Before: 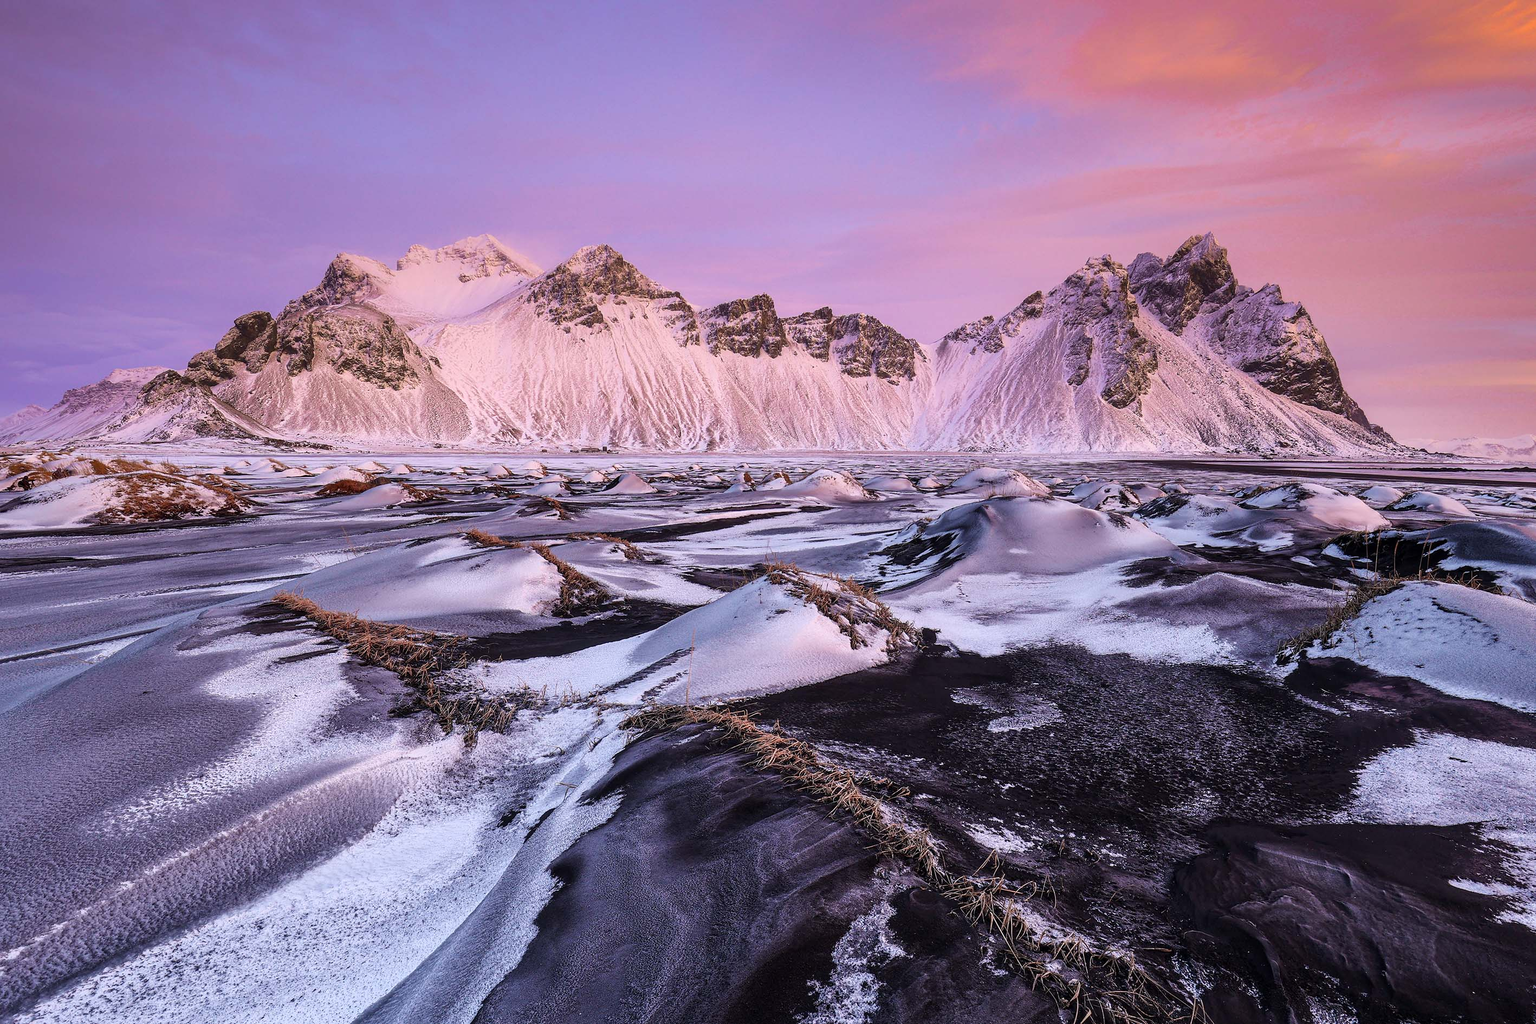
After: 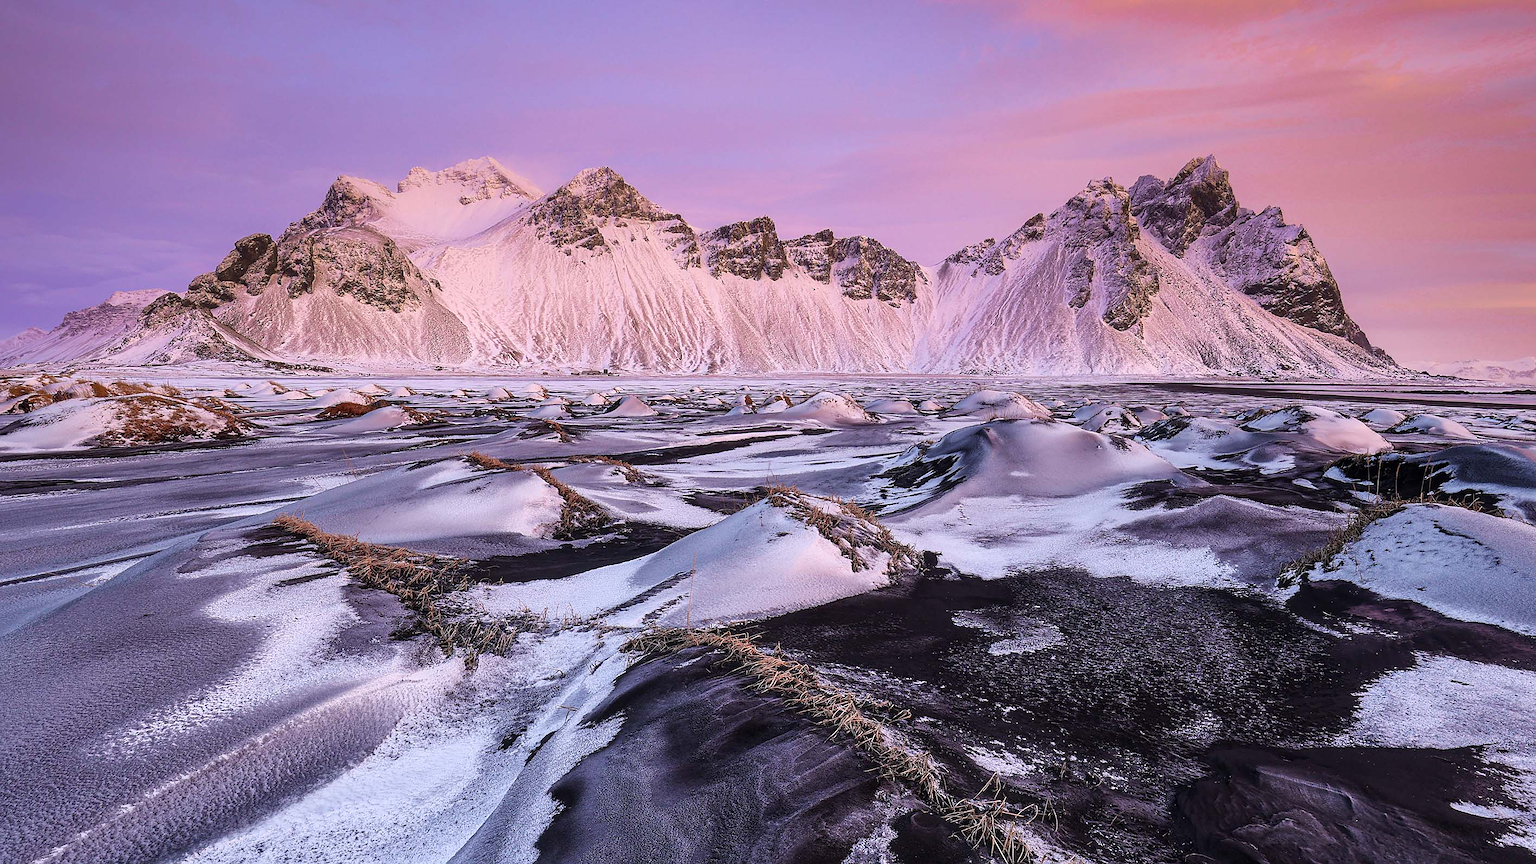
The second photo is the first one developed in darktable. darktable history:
crop: top 7.625%, bottom 8.027%
sharpen: radius 1.559, amount 0.373, threshold 1.271
bloom: size 9%, threshold 100%, strength 7%
